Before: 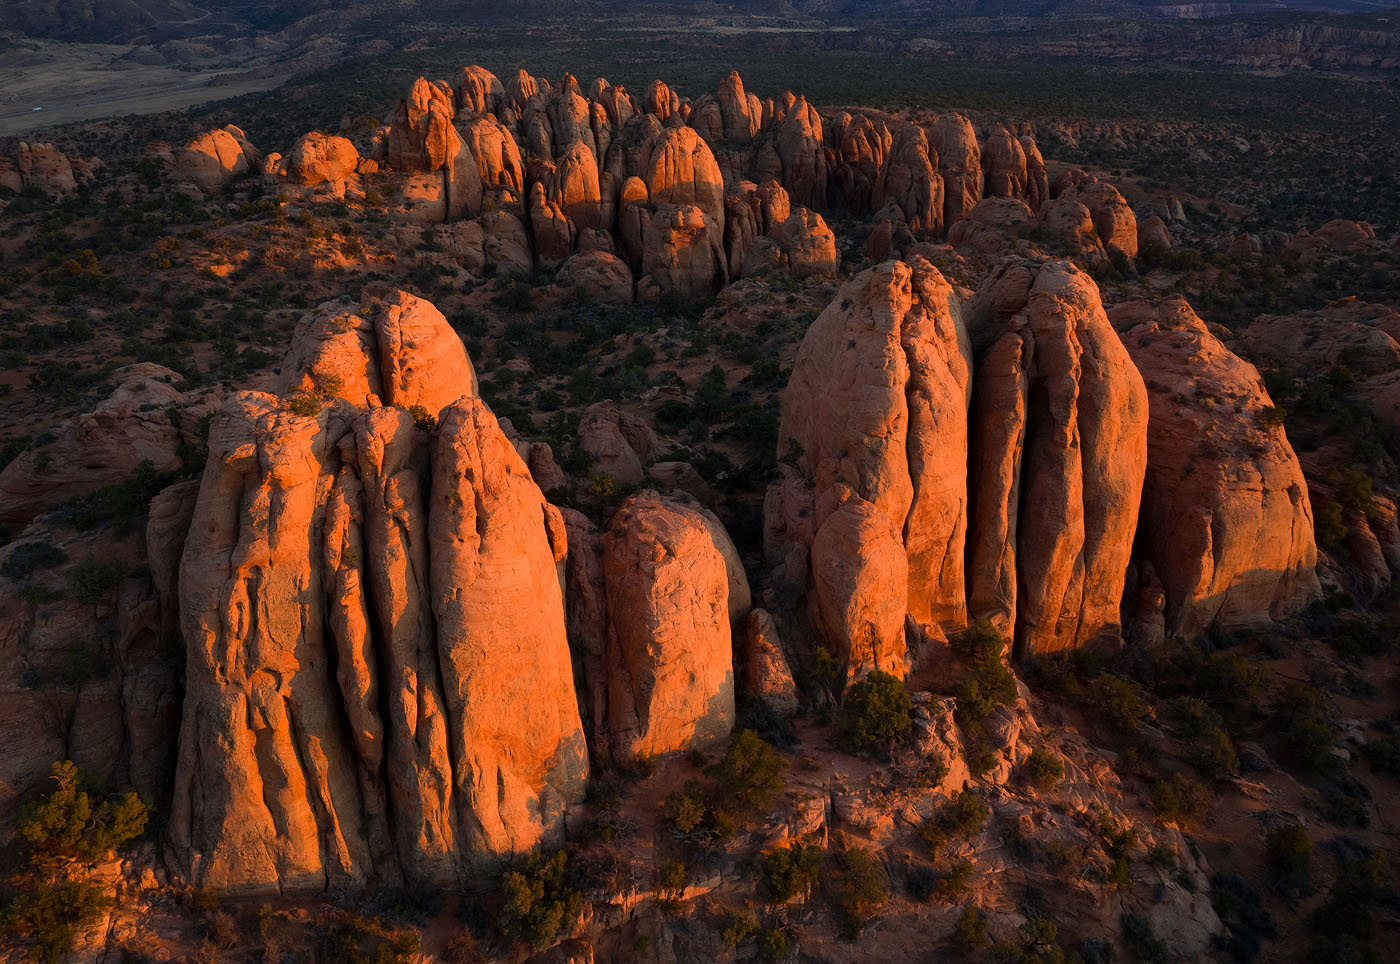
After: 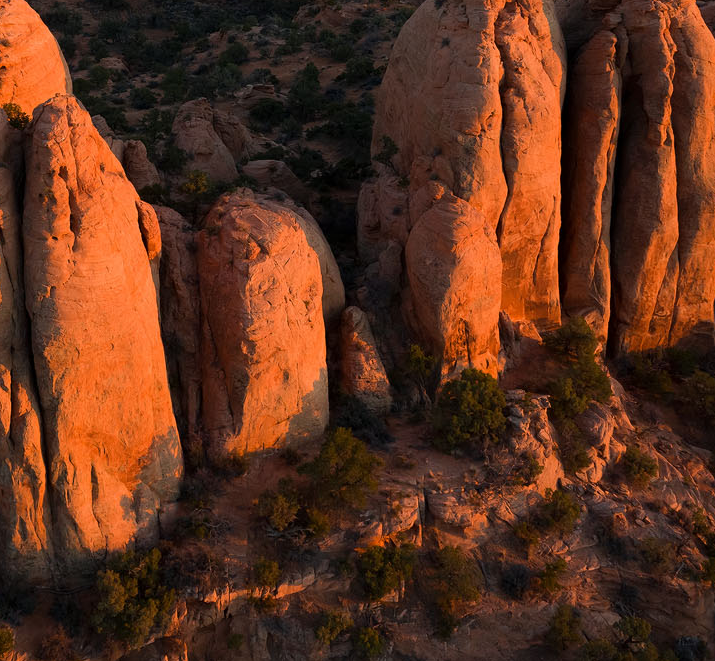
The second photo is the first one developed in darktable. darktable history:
crop and rotate: left 29.066%, top 31.359%, right 19.827%
